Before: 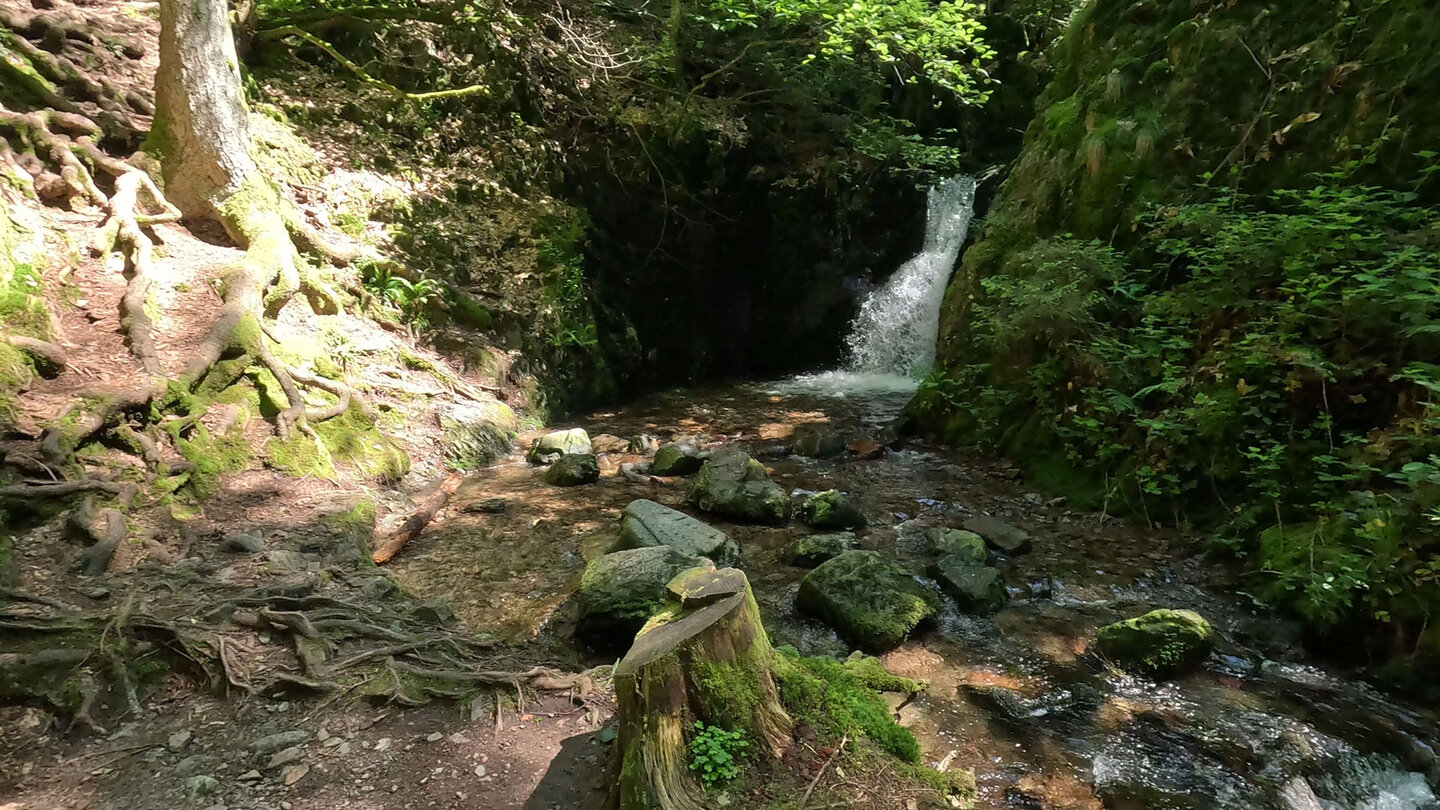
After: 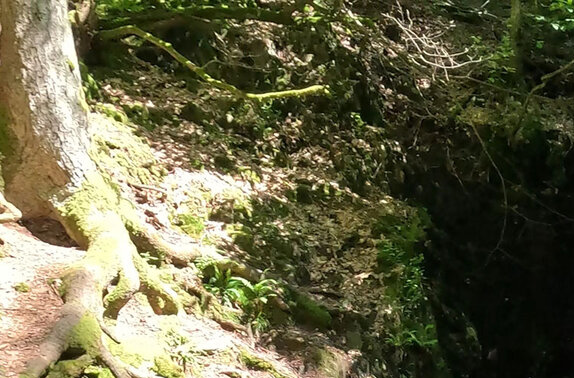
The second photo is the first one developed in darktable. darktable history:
crop and rotate: left 11.113%, top 0.087%, right 48.996%, bottom 53.136%
